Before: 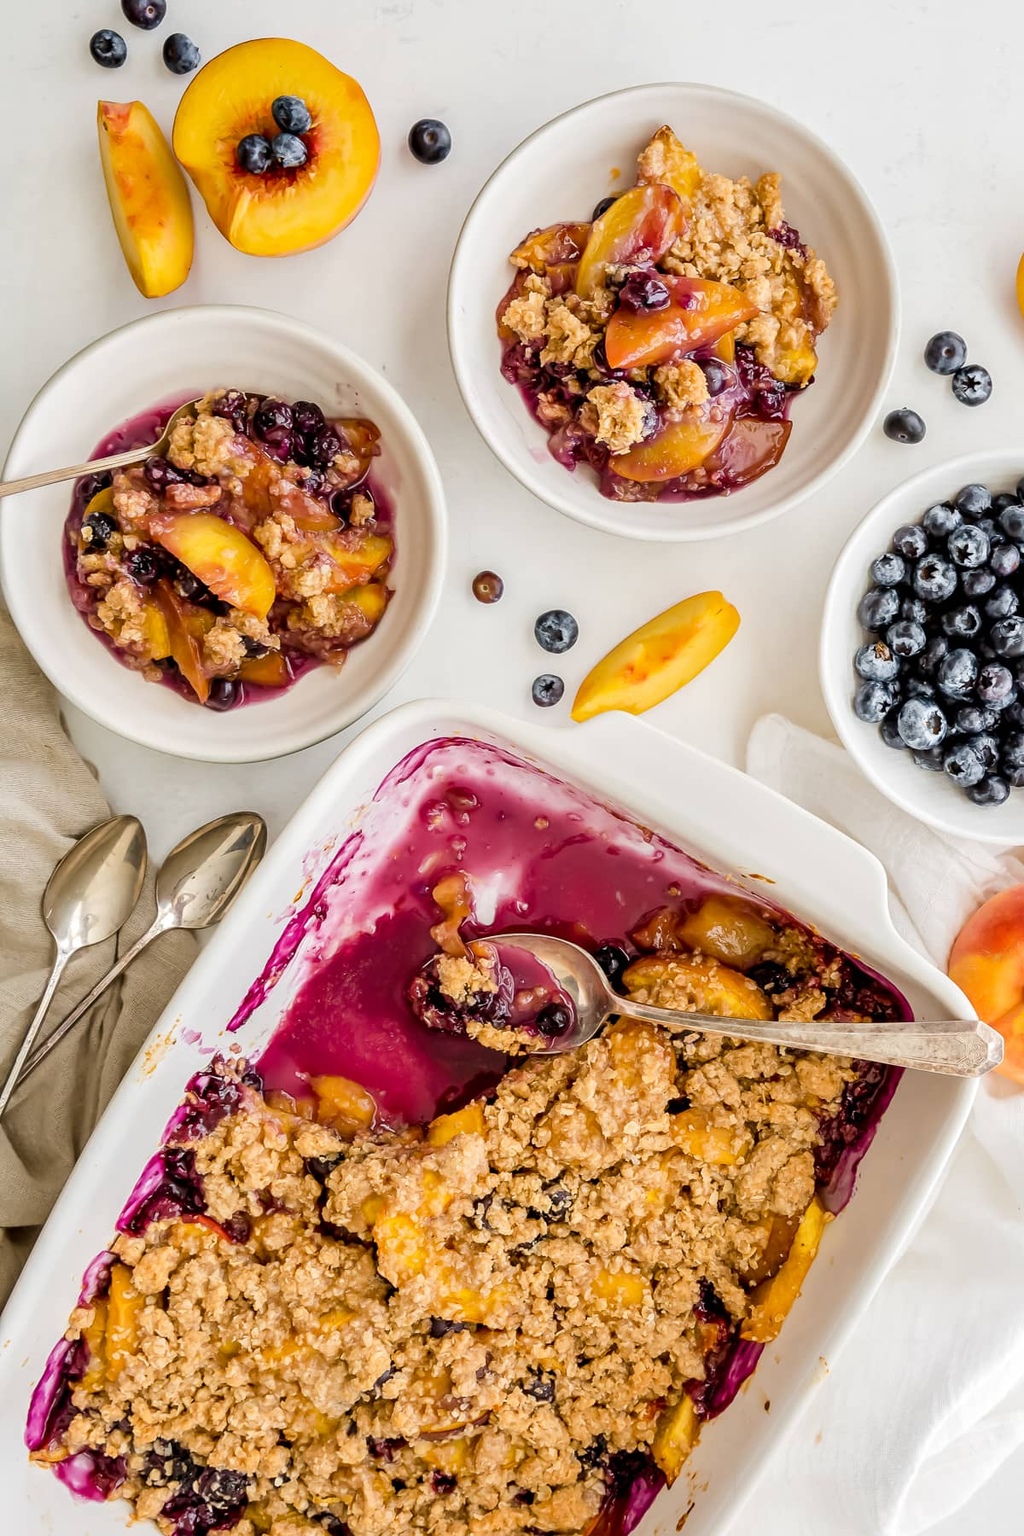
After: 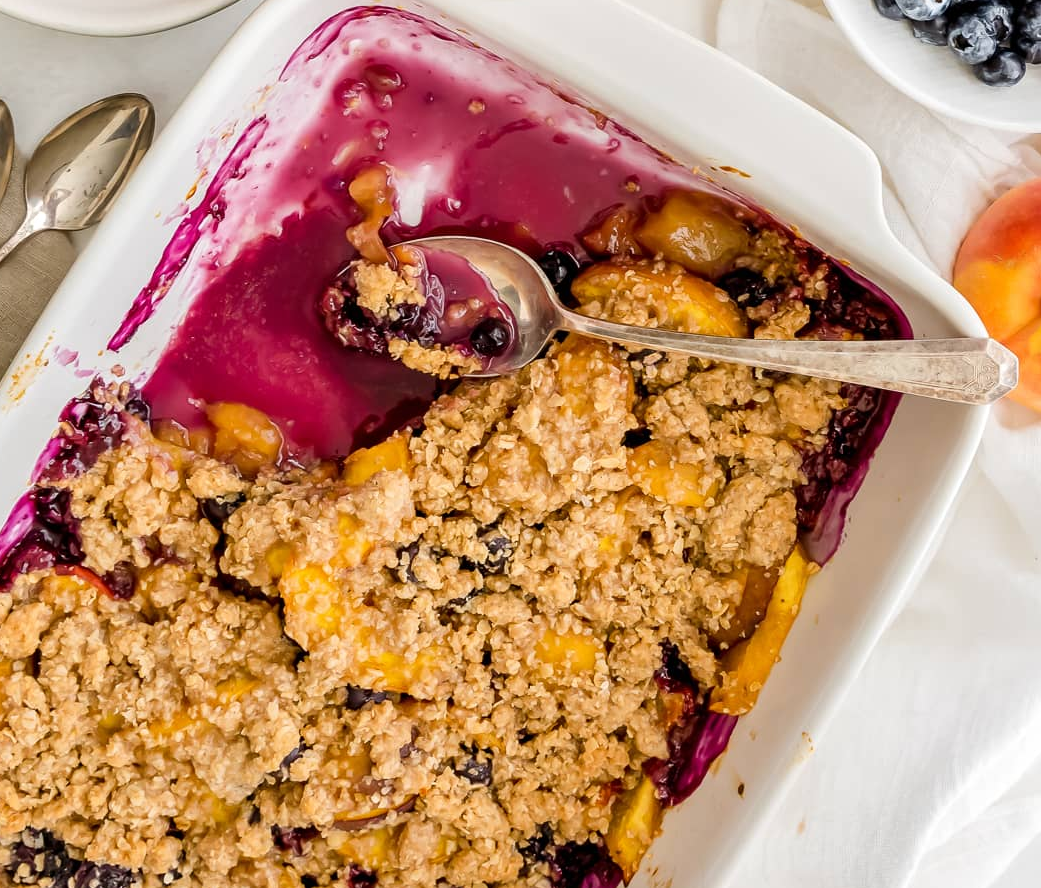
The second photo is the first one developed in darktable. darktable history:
crop and rotate: left 13.23%, top 47.683%, bottom 2.931%
color correction: highlights b* 0.033
